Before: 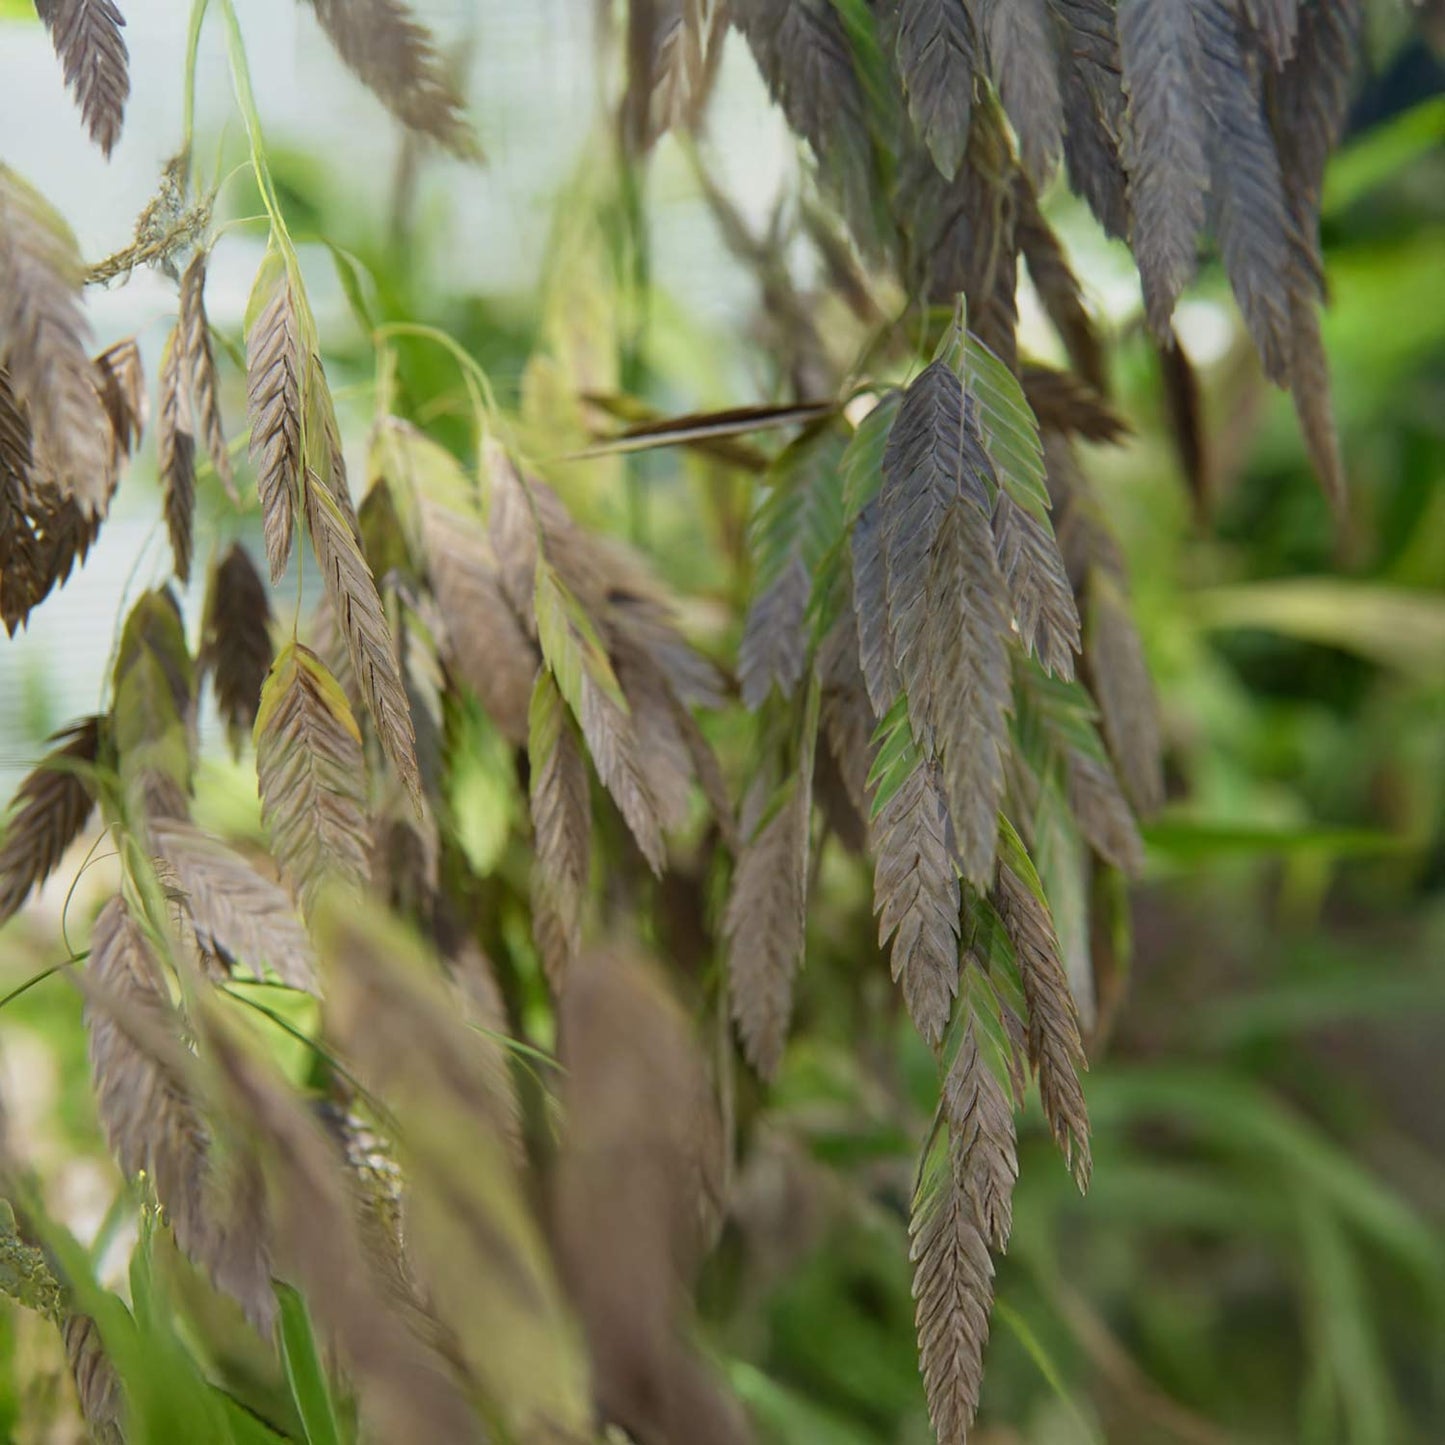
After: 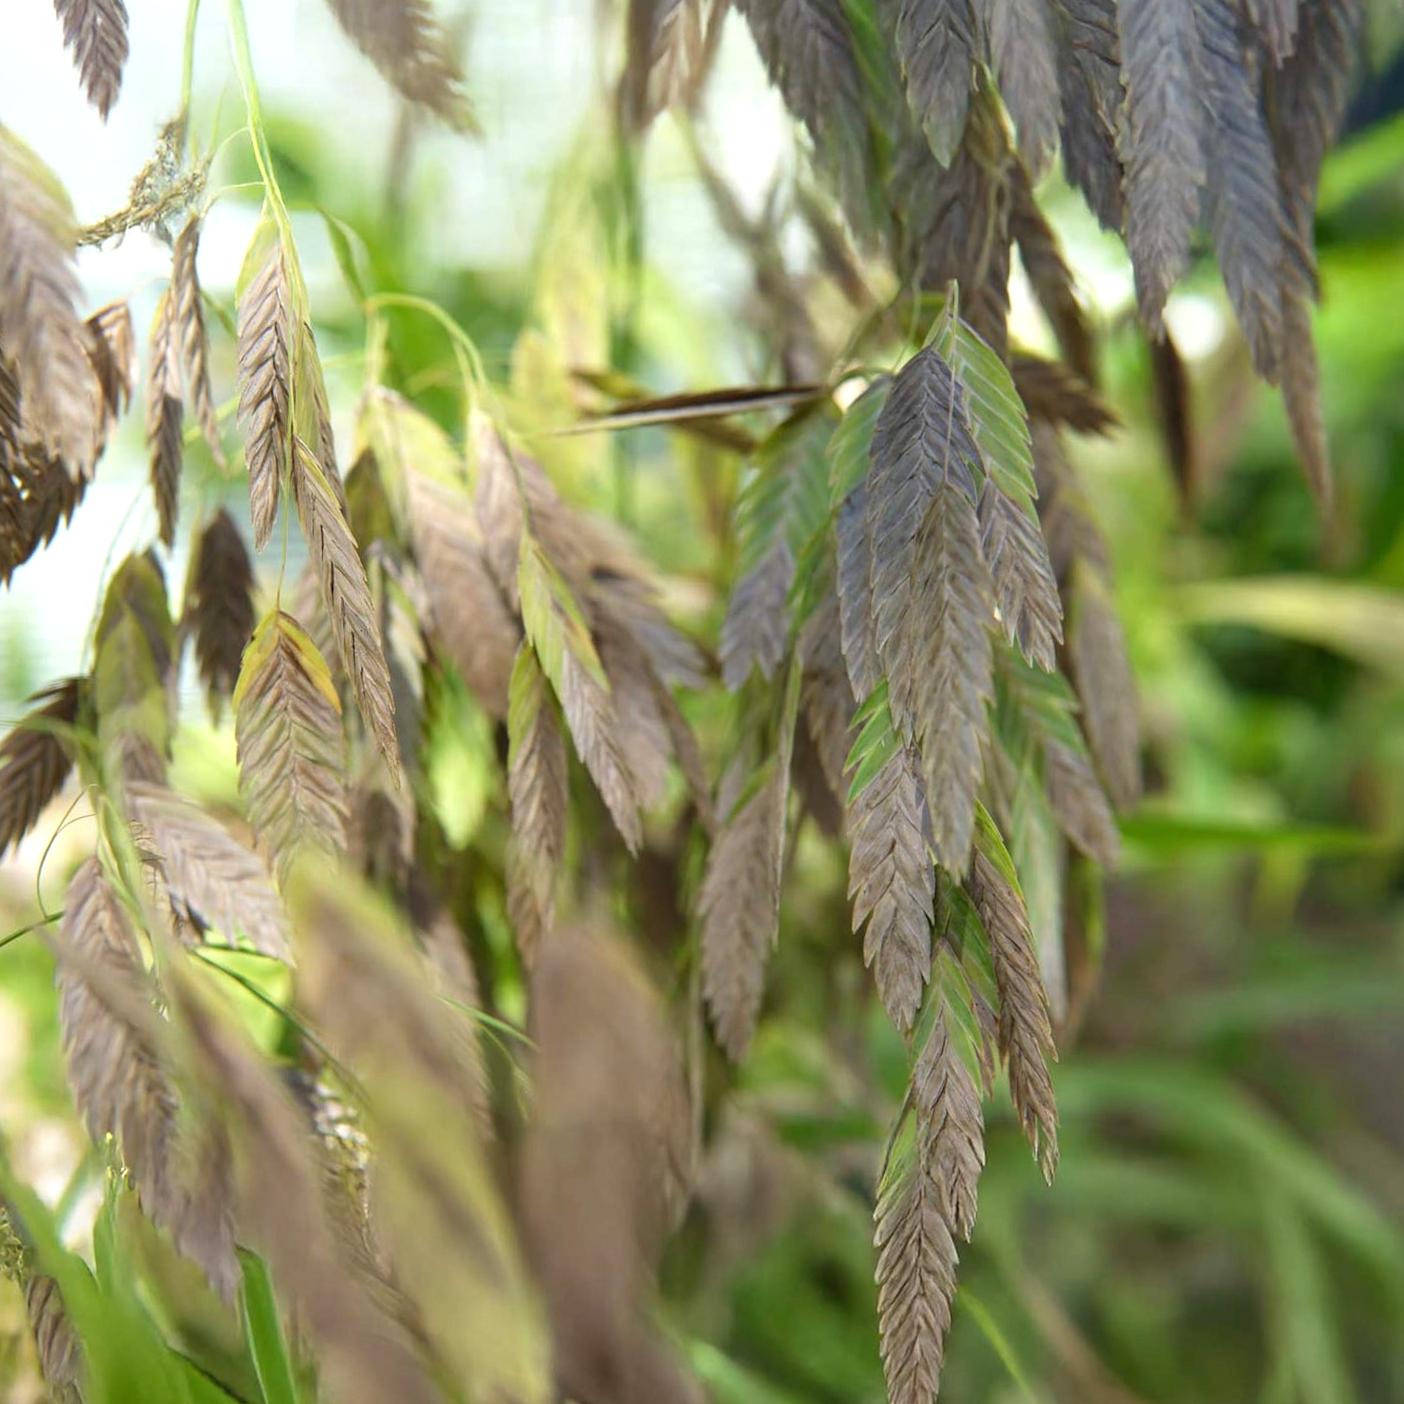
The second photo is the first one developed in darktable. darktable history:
exposure: black level correction 0, exposure 0.6 EV, compensate exposure bias true, compensate highlight preservation false
crop and rotate: angle -1.69°
